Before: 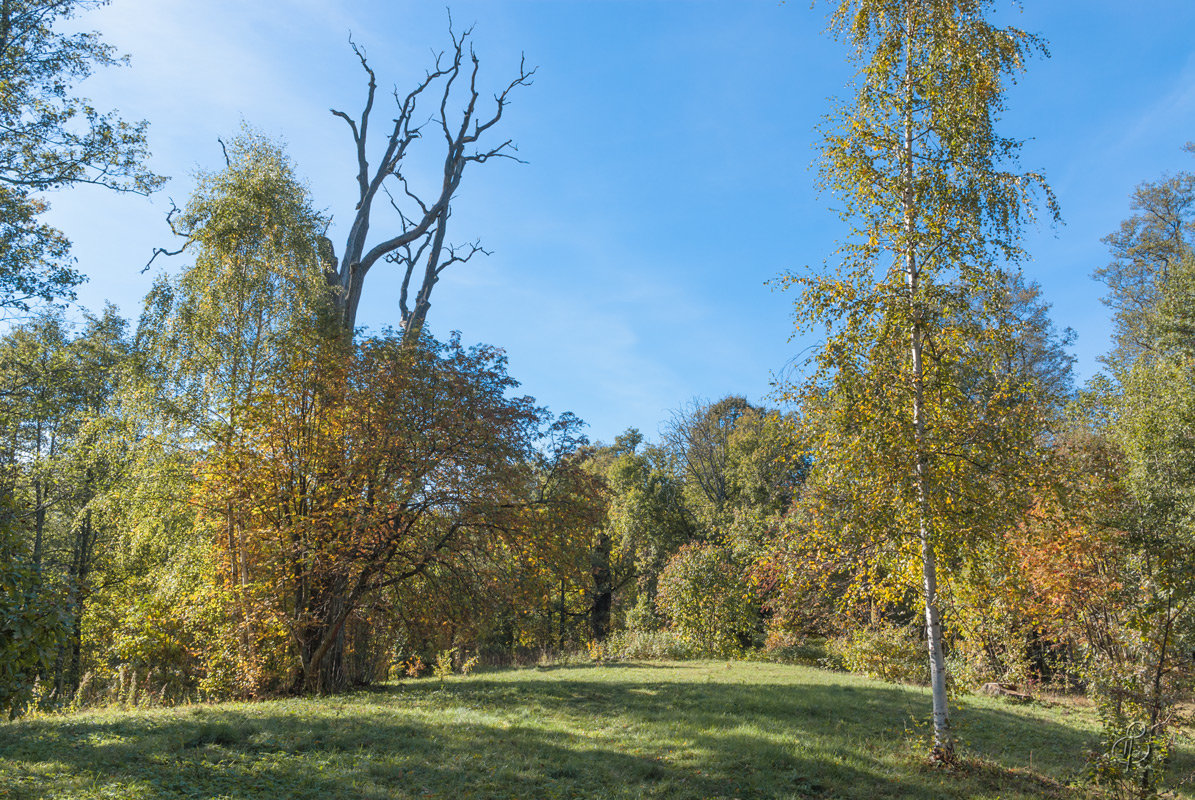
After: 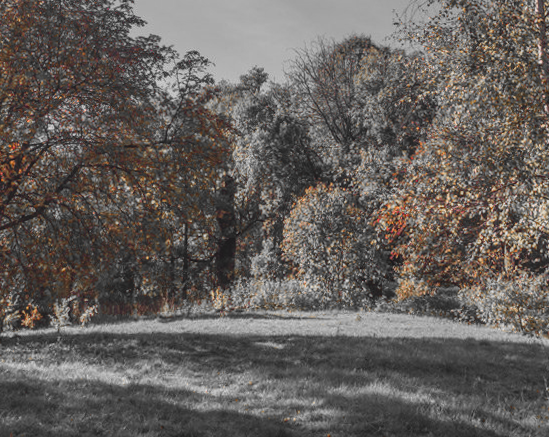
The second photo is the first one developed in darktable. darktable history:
local contrast: on, module defaults
rotate and perspective: rotation 0.215°, lens shift (vertical) -0.139, crop left 0.069, crop right 0.939, crop top 0.002, crop bottom 0.996
exposure: exposure -0.582 EV, compensate highlight preservation false
white balance: emerald 1
color zones: curves: ch0 [(0, 0.65) (0.096, 0.644) (0.221, 0.539) (0.429, 0.5) (0.571, 0.5) (0.714, 0.5) (0.857, 0.5) (1, 0.65)]; ch1 [(0, 0.5) (0.143, 0.5) (0.257, -0.002) (0.429, 0.04) (0.571, -0.001) (0.714, -0.015) (0.857, 0.024) (1, 0.5)]
tone curve: curves: ch0 [(0, 0) (0.253, 0.237) (1, 1)]; ch1 [(0, 0) (0.401, 0.42) (0.442, 0.47) (0.491, 0.495) (0.511, 0.523) (0.557, 0.565) (0.66, 0.683) (1, 1)]; ch2 [(0, 0) (0.394, 0.413) (0.5, 0.5) (0.578, 0.568) (1, 1)], color space Lab, independent channels, preserve colors none
color balance rgb: shadows lift › chroma 3%, shadows lift › hue 280.8°, power › hue 330°, highlights gain › chroma 3%, highlights gain › hue 75.6°, global offset › luminance 1.5%, perceptual saturation grading › global saturation 20%, perceptual saturation grading › highlights -25%, perceptual saturation grading › shadows 50%, global vibrance 30%
crop: left 29.672%, top 41.786%, right 20.851%, bottom 3.487%
